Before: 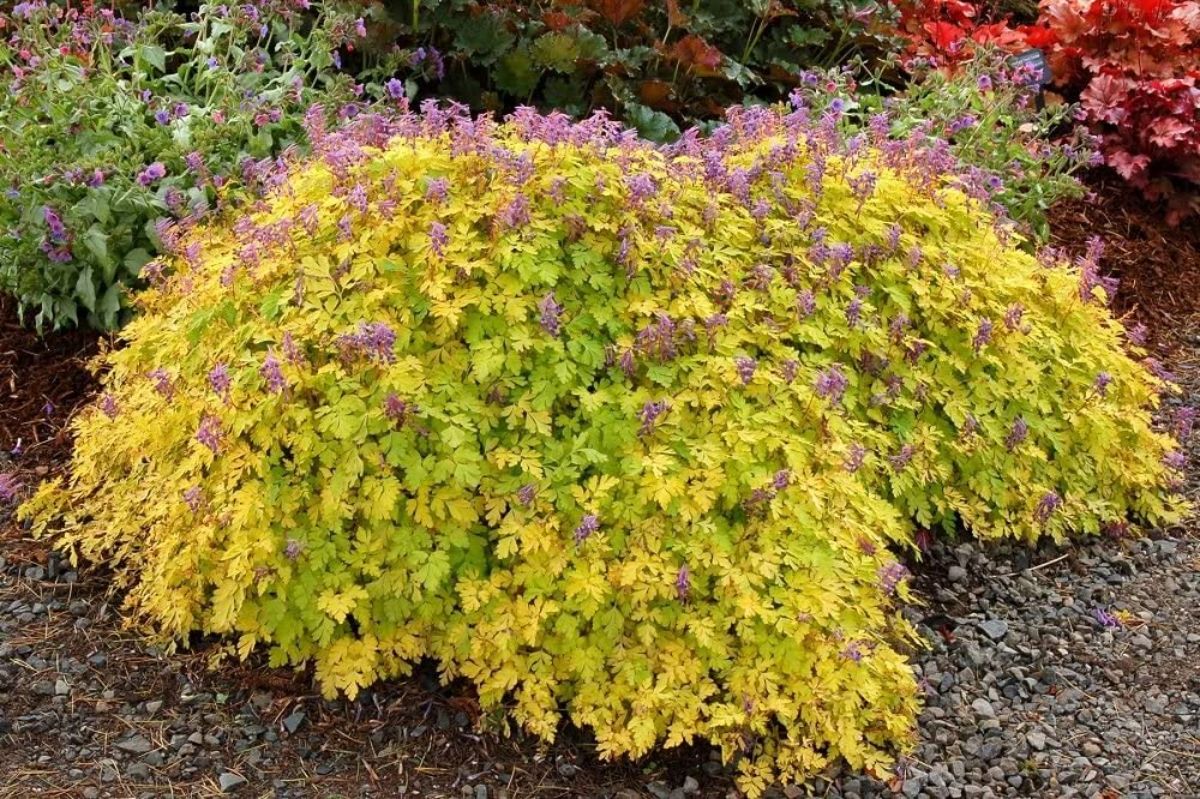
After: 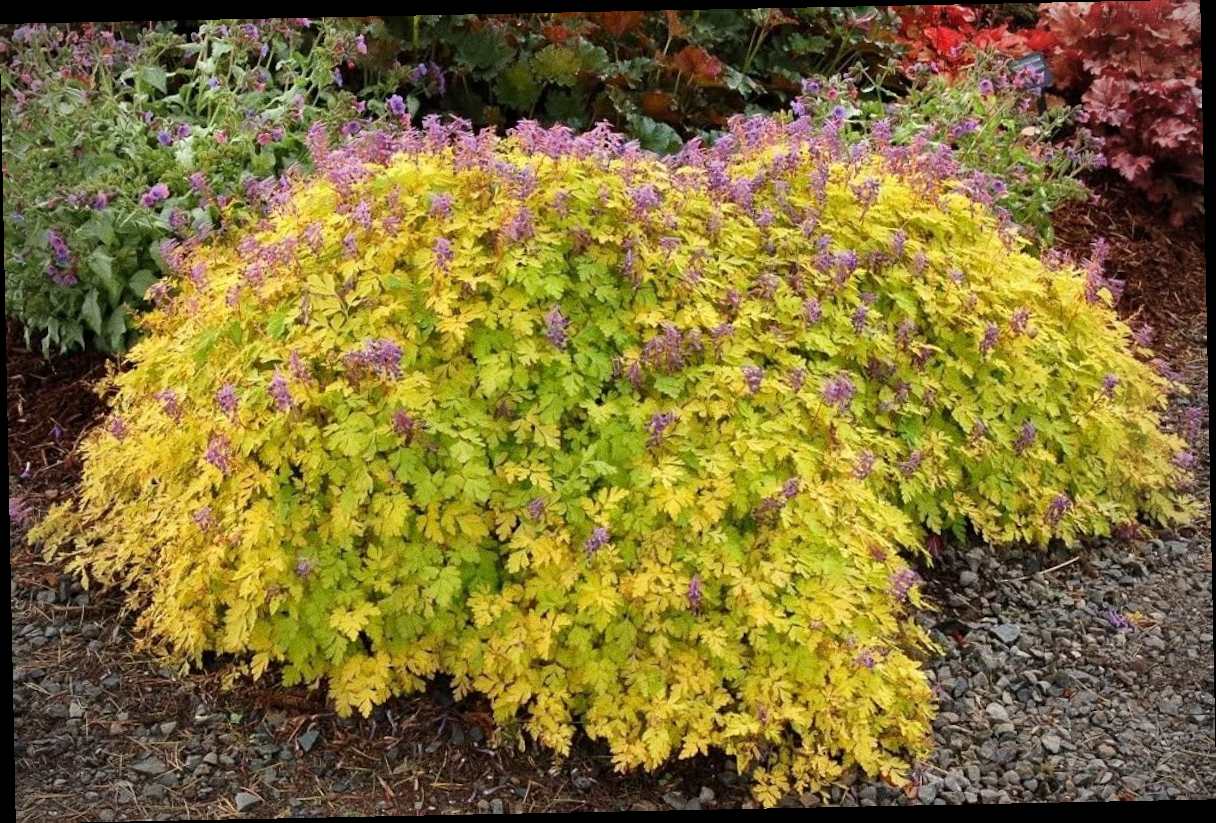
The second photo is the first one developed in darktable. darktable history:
rotate and perspective: rotation -1.17°, automatic cropping off
grain: coarseness 3.21 ISO
vignetting: on, module defaults
